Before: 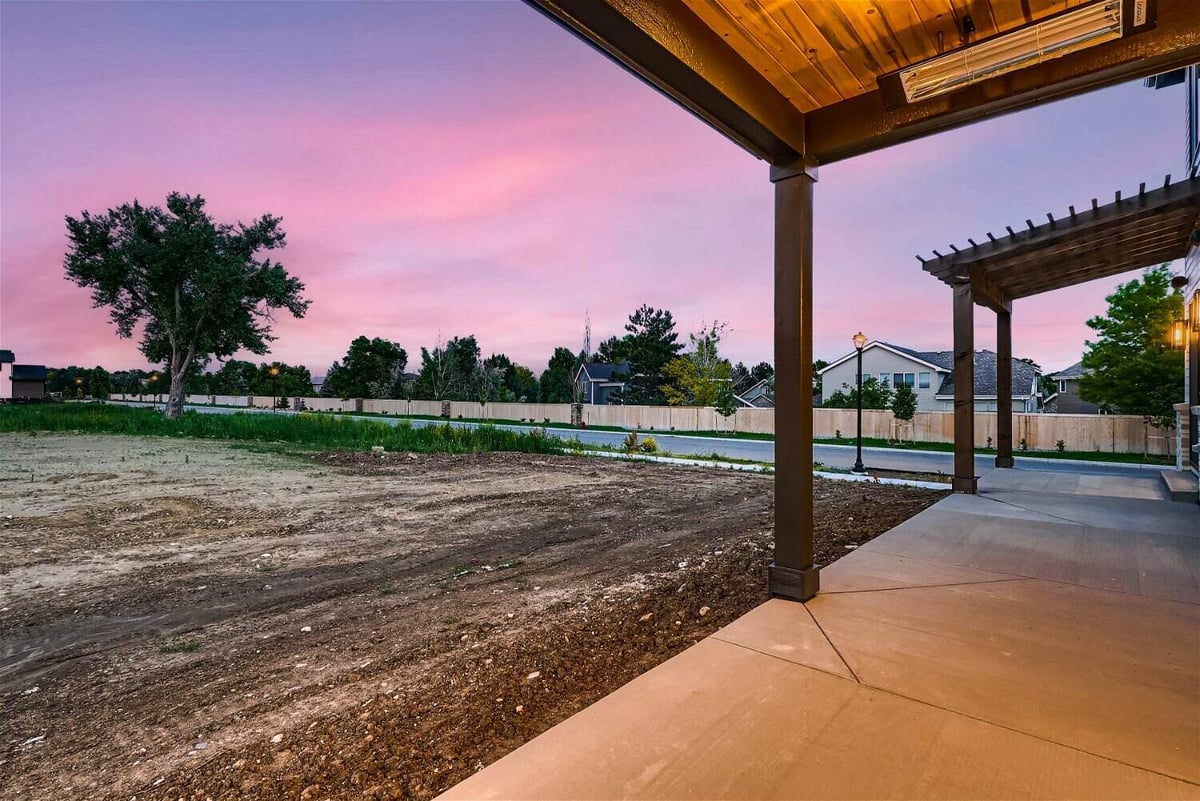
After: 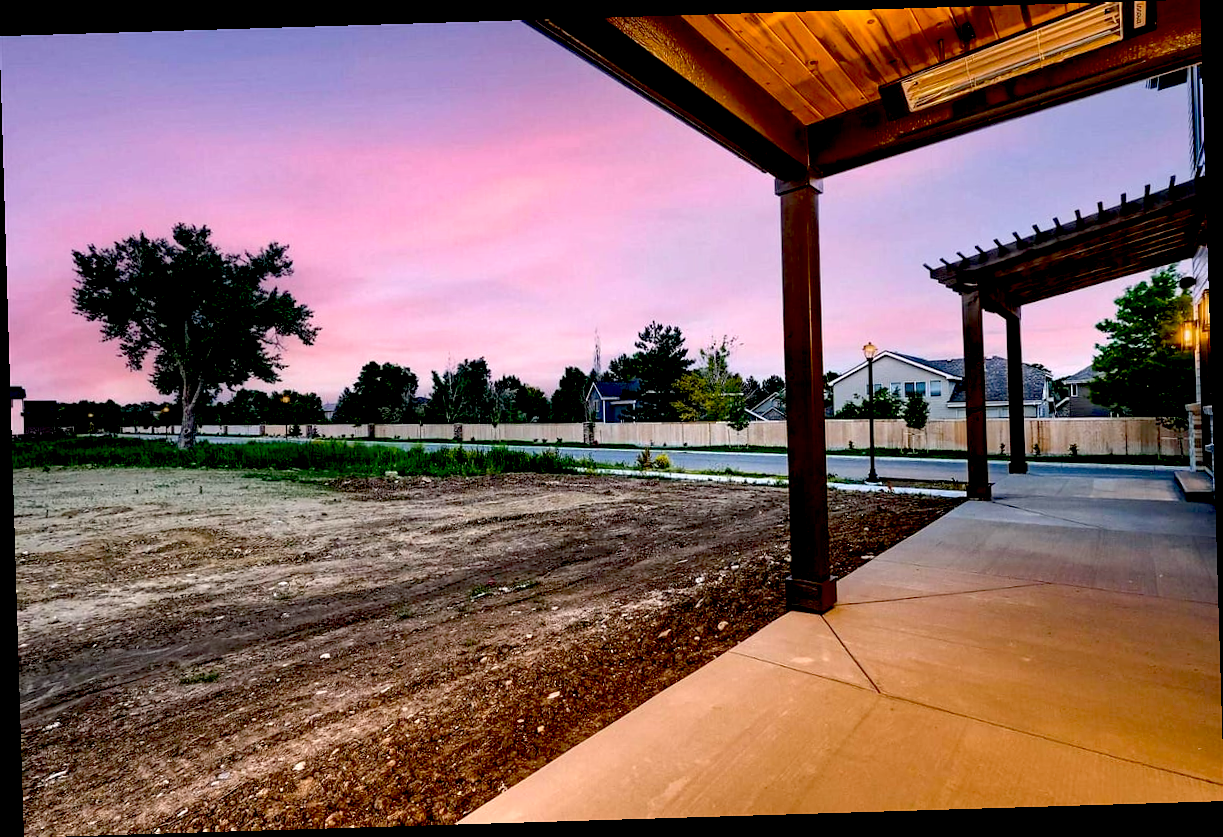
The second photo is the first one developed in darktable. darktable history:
exposure: black level correction 0.031, exposure 0.304 EV, compensate highlight preservation false
rotate and perspective: rotation -1.75°, automatic cropping off
